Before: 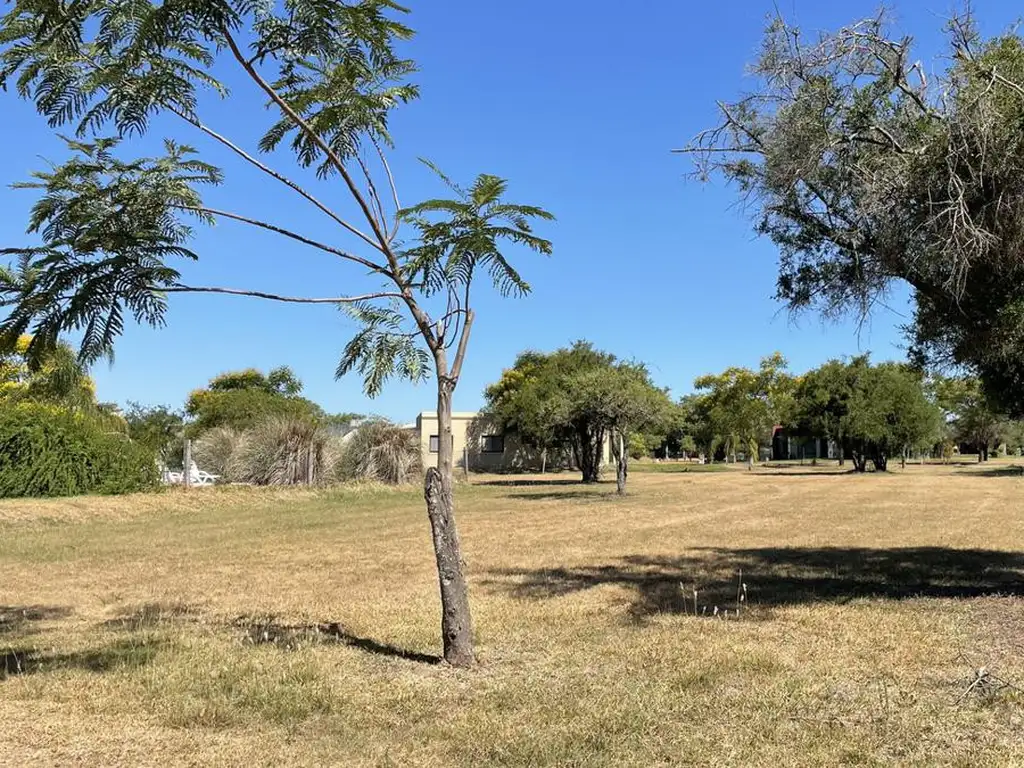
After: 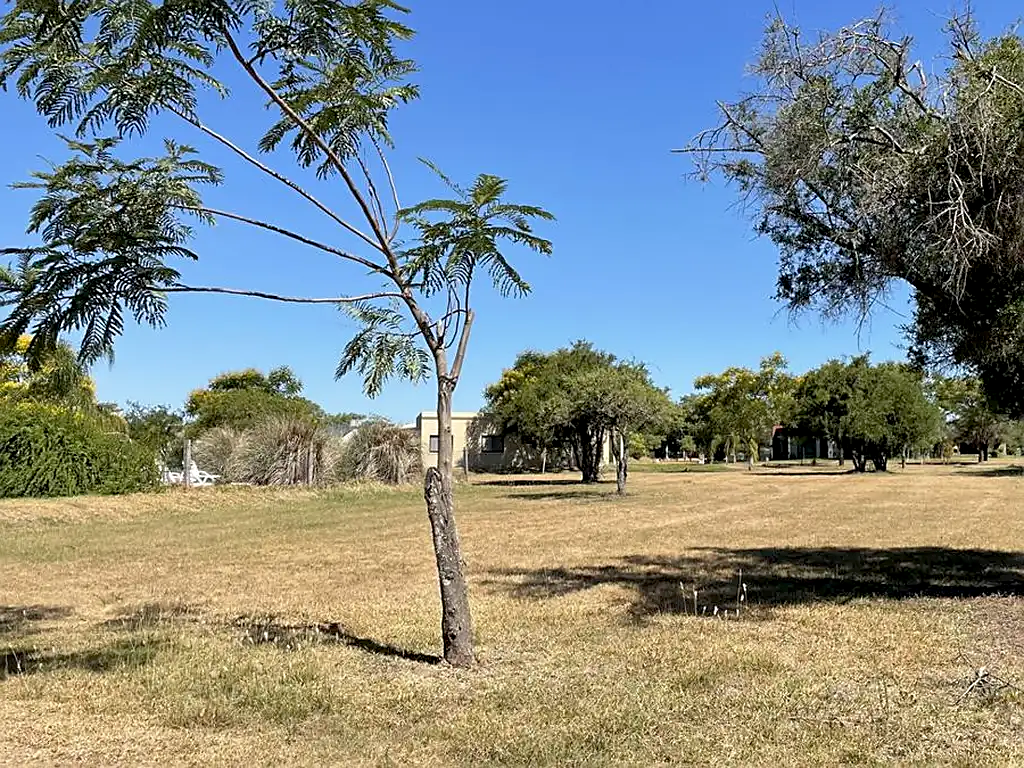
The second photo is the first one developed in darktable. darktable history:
sharpen: on, module defaults
exposure: black level correction 0.005, exposure 0.014 EV, compensate highlight preservation false
